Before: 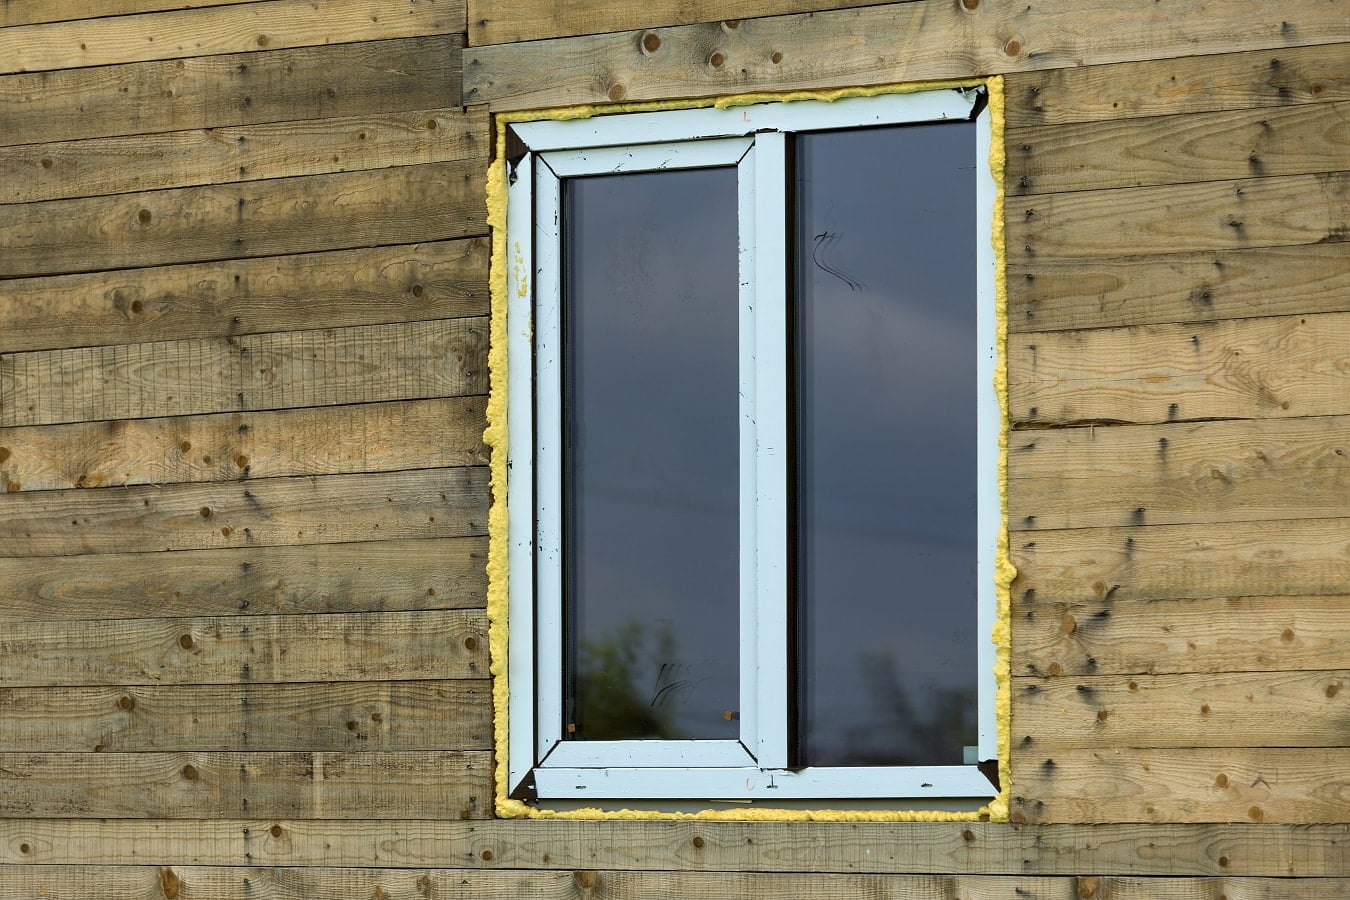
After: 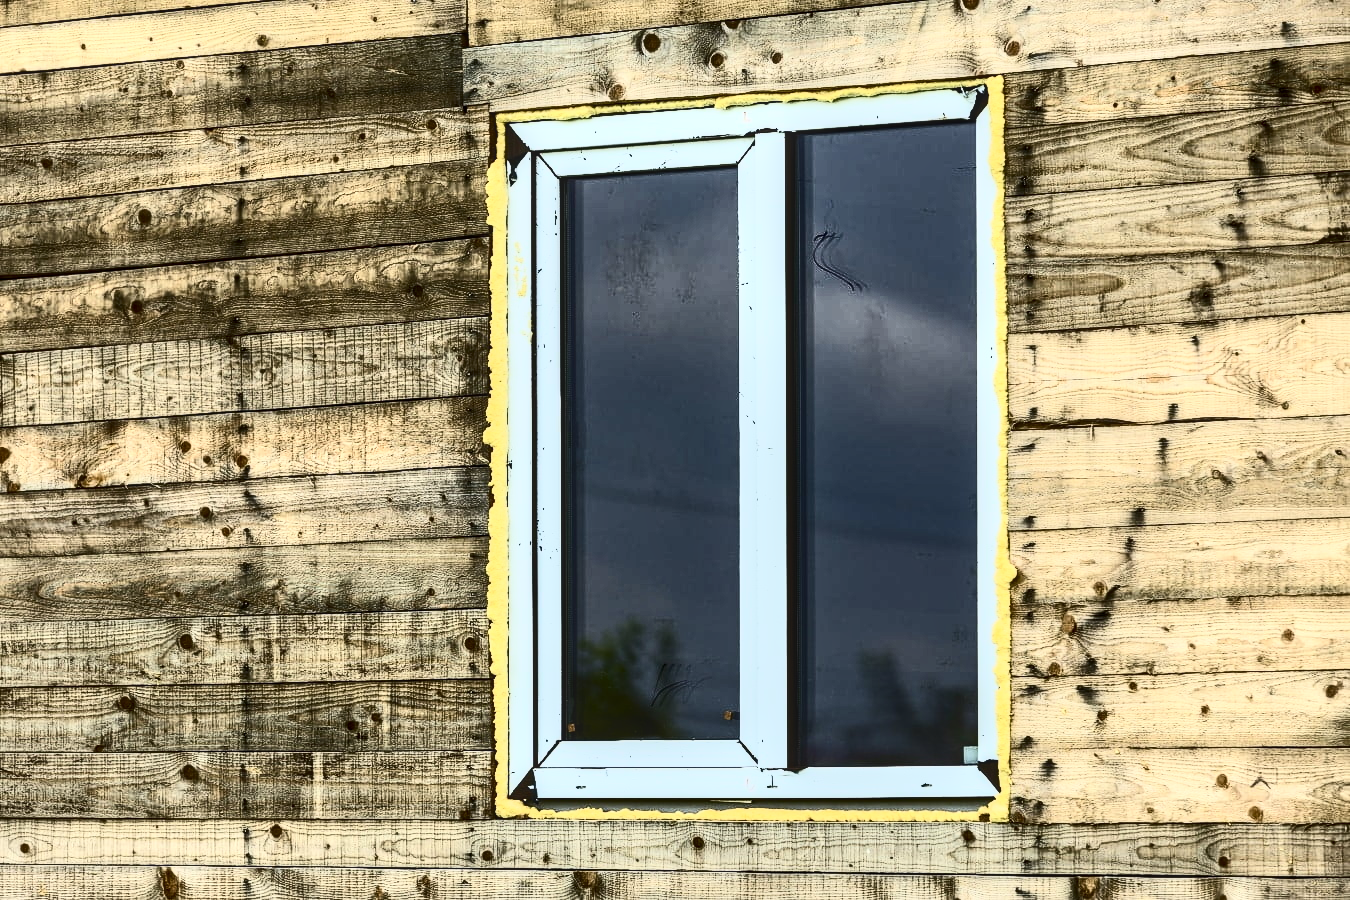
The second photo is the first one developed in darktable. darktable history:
local contrast: on, module defaults
contrast brightness saturation: contrast 0.931, brightness 0.205
